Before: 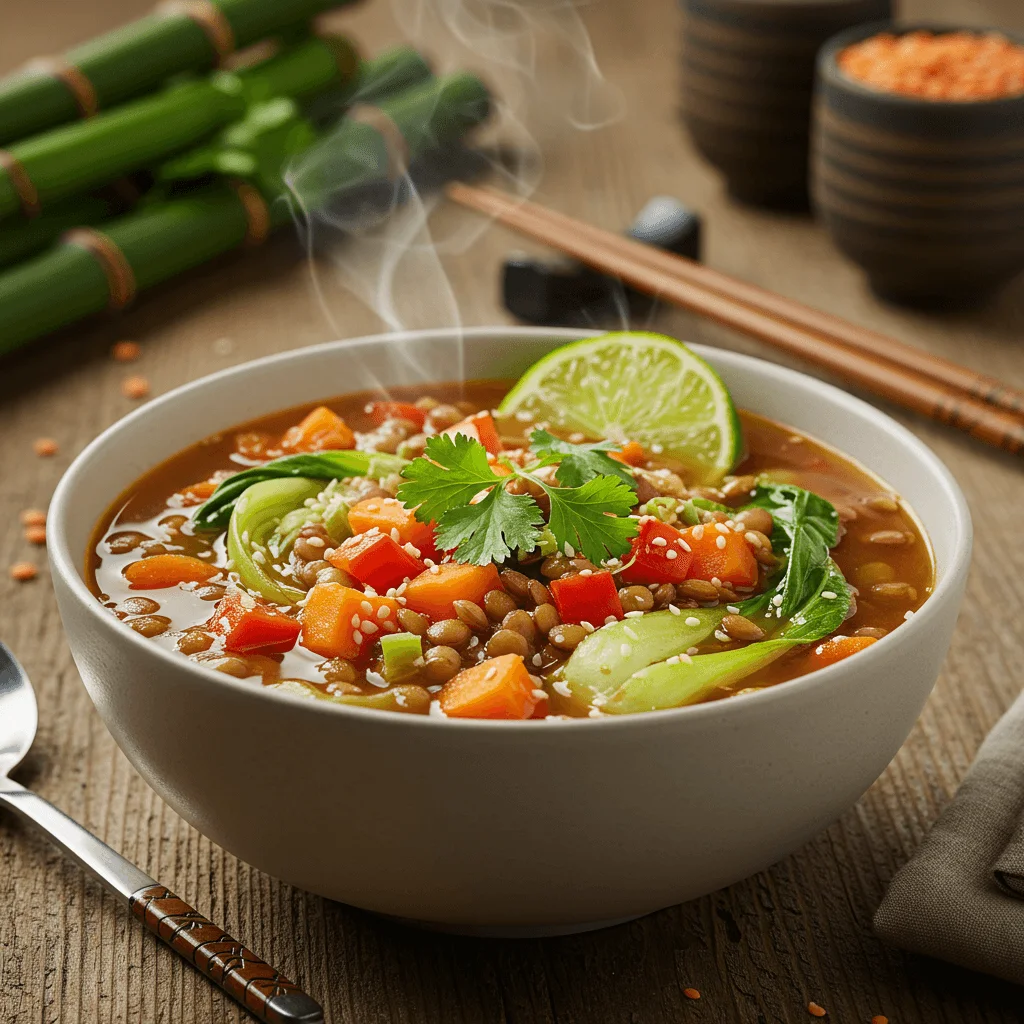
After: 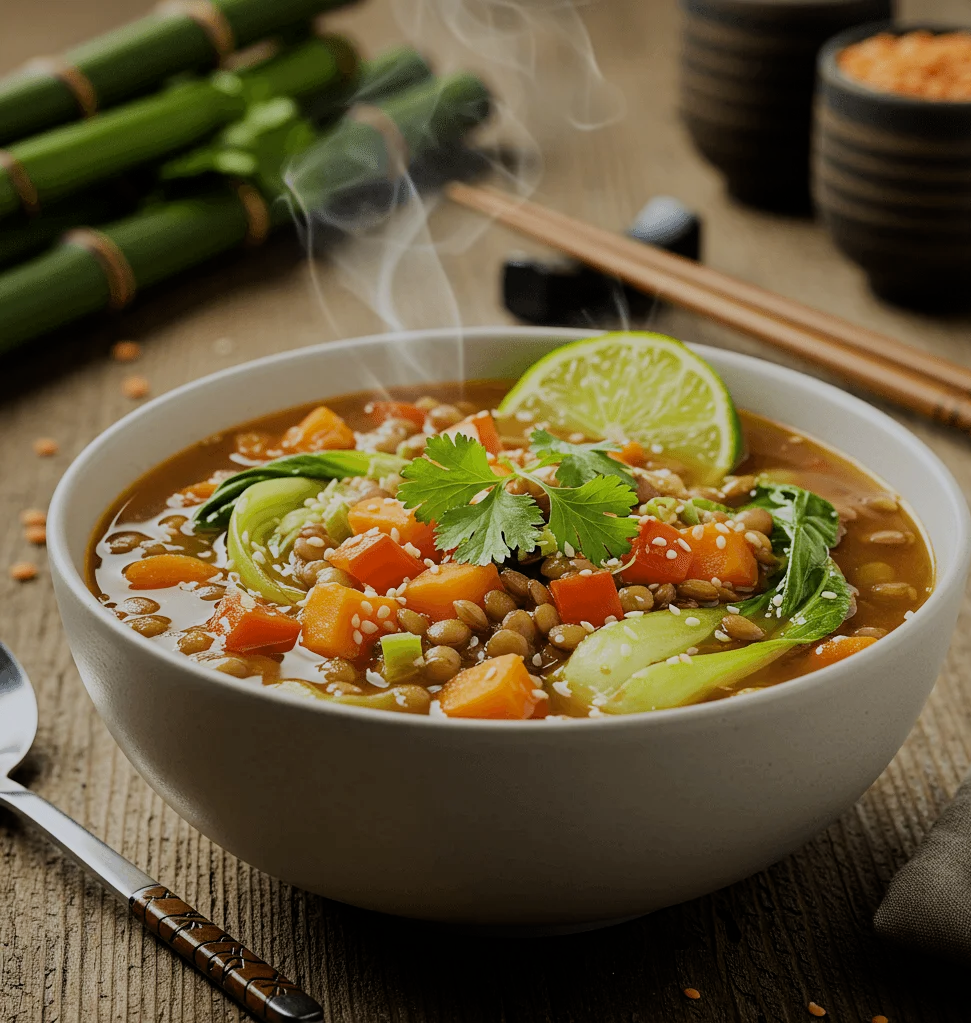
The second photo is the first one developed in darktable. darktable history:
filmic rgb: black relative exposure -7.15 EV, white relative exposure 5.36 EV, hardness 3.02, color science v6 (2022)
white balance: red 0.98, blue 1.034
crop and rotate: right 5.167%
color contrast: green-magenta contrast 0.81
